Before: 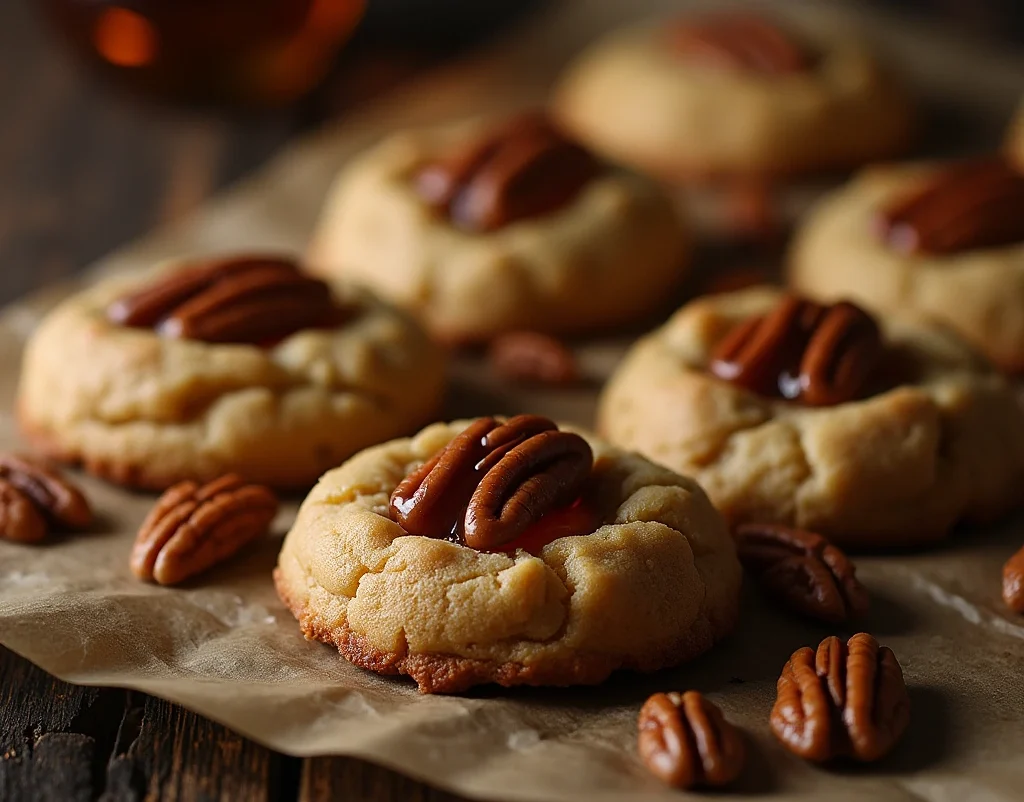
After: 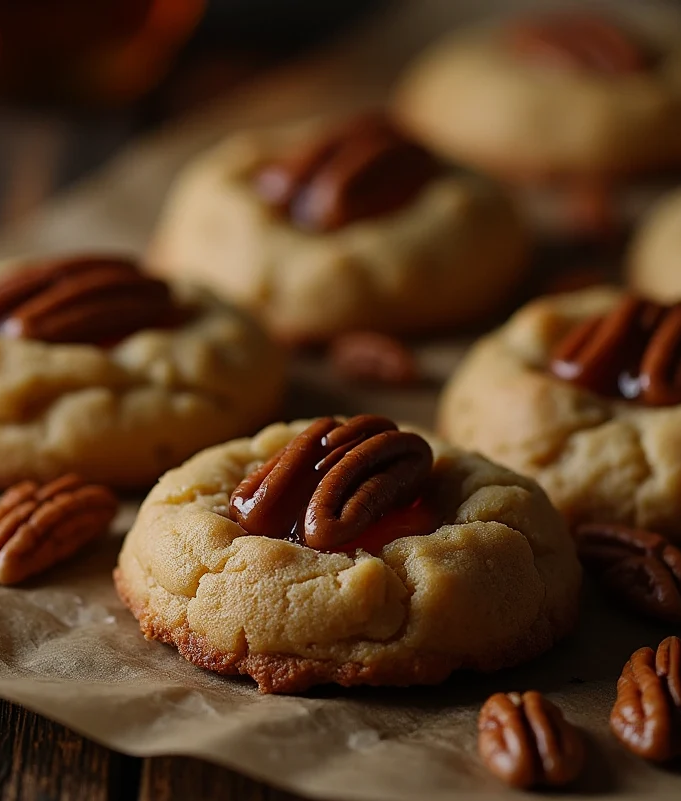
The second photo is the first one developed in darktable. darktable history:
exposure: exposure -0.411 EV, compensate highlight preservation false
crop and rotate: left 15.626%, right 17.774%
